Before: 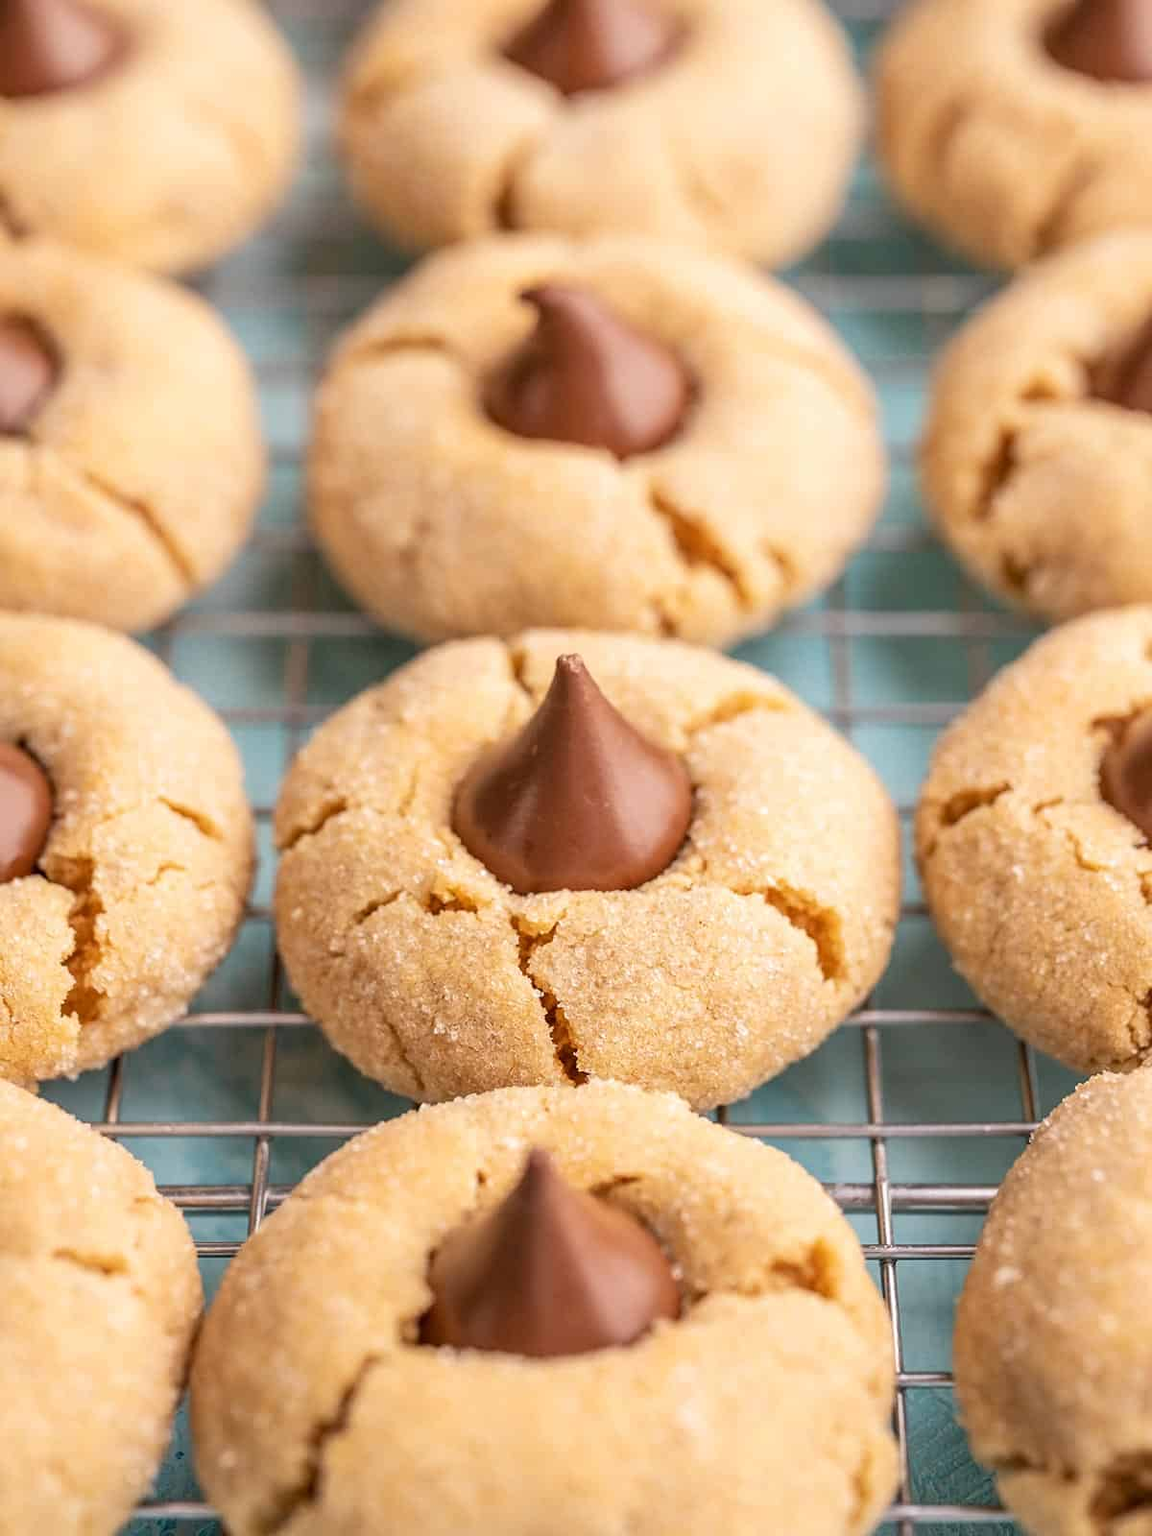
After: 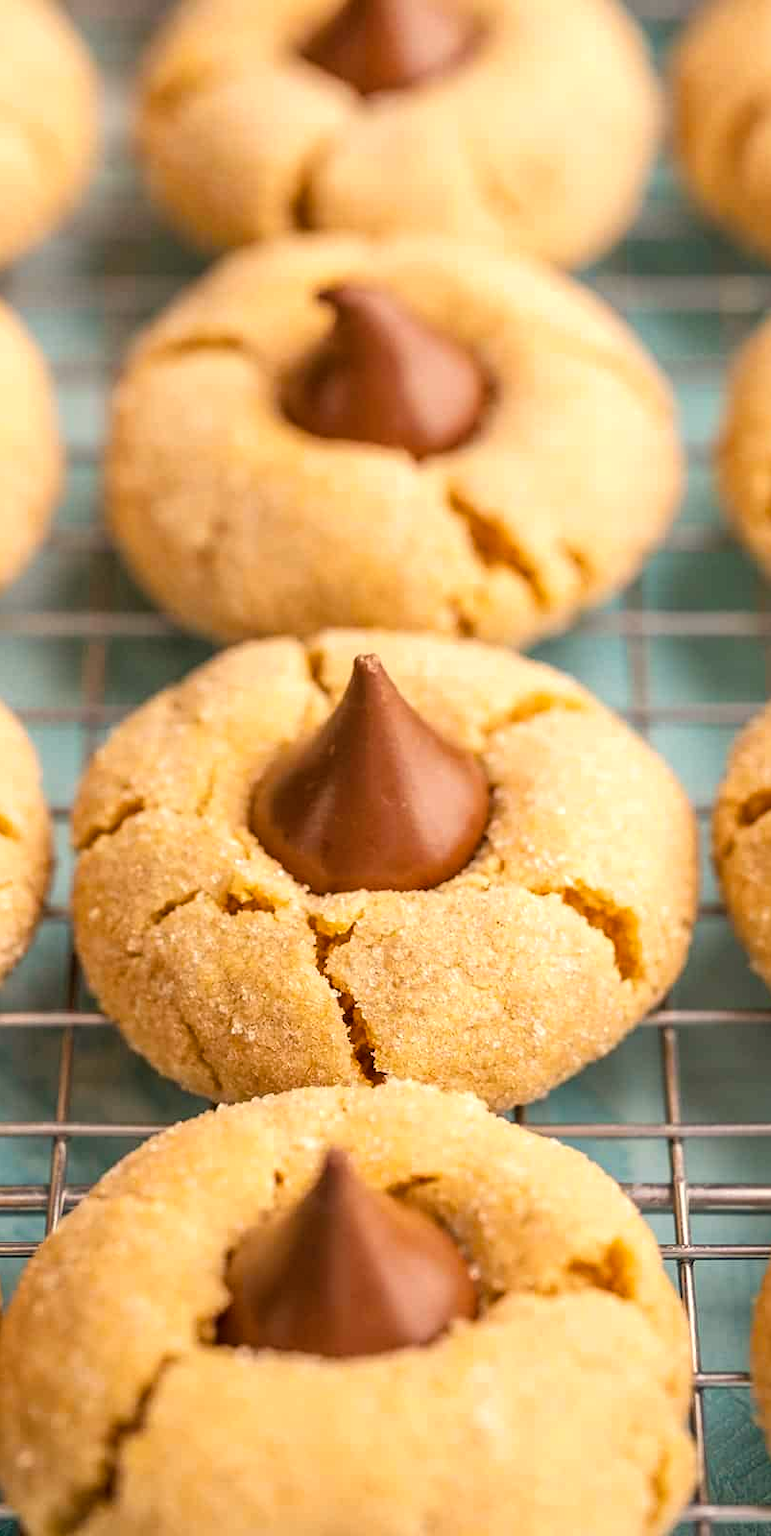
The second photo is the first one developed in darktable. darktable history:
crop and rotate: left 17.594%, right 15.401%
color balance rgb: power › hue 309.5°, linear chroma grading › global chroma 14.801%, perceptual saturation grading › global saturation 0.657%, perceptual saturation grading › mid-tones 11.355%, contrast 5.312%
color calibration: x 0.33, y 0.344, temperature 5609.57 K
